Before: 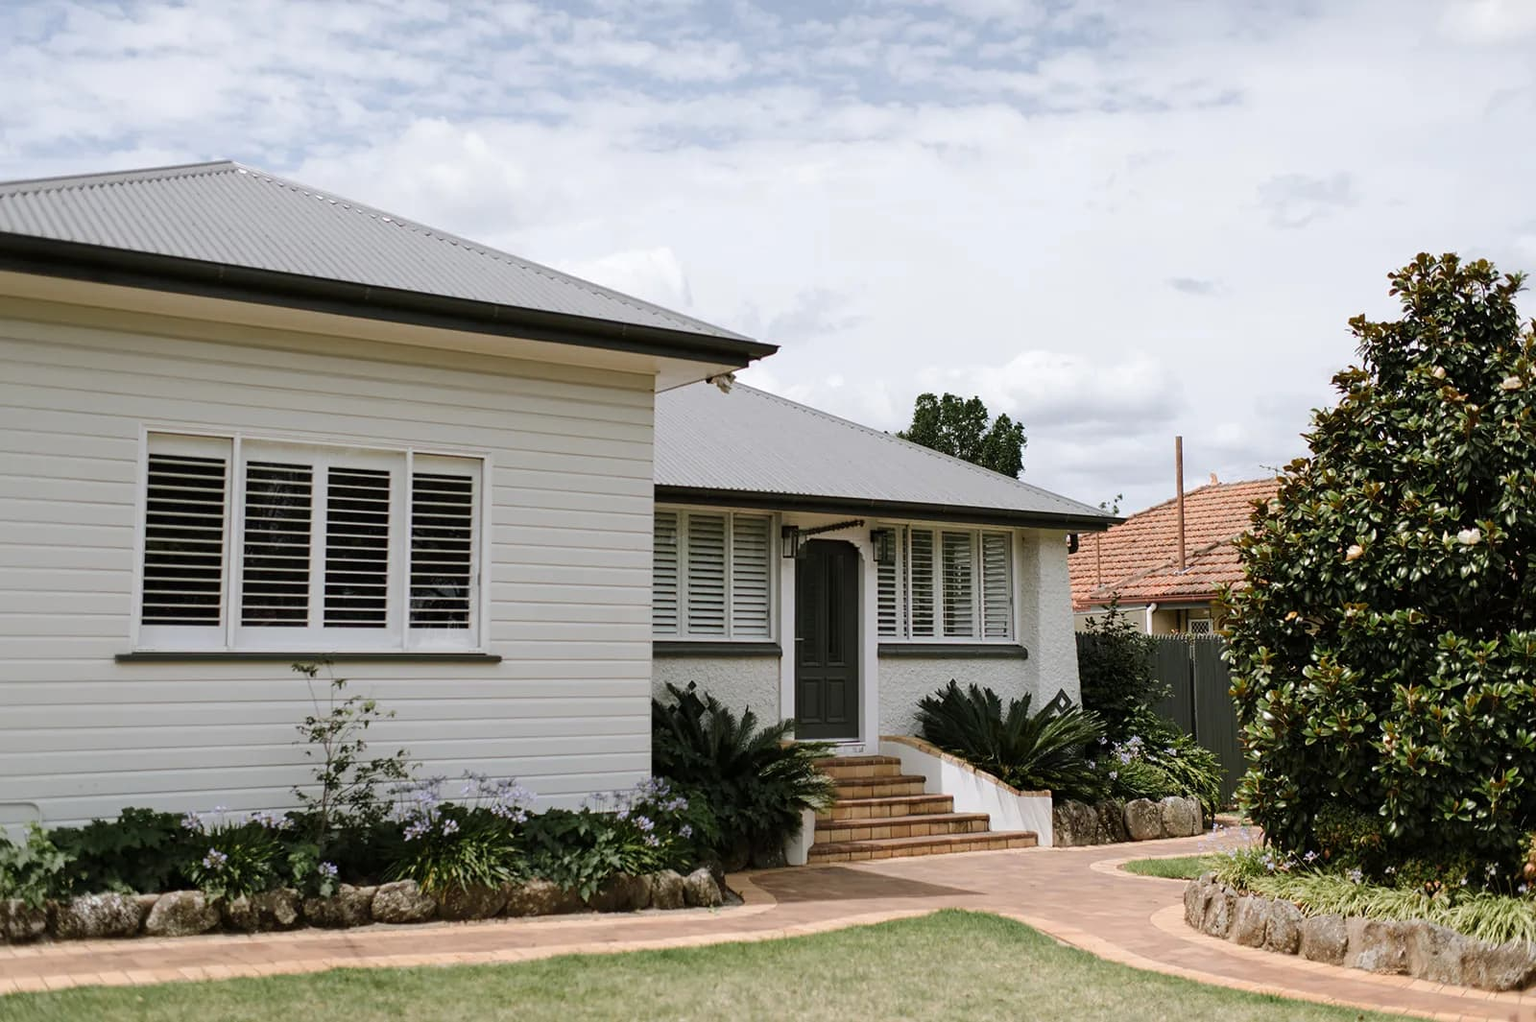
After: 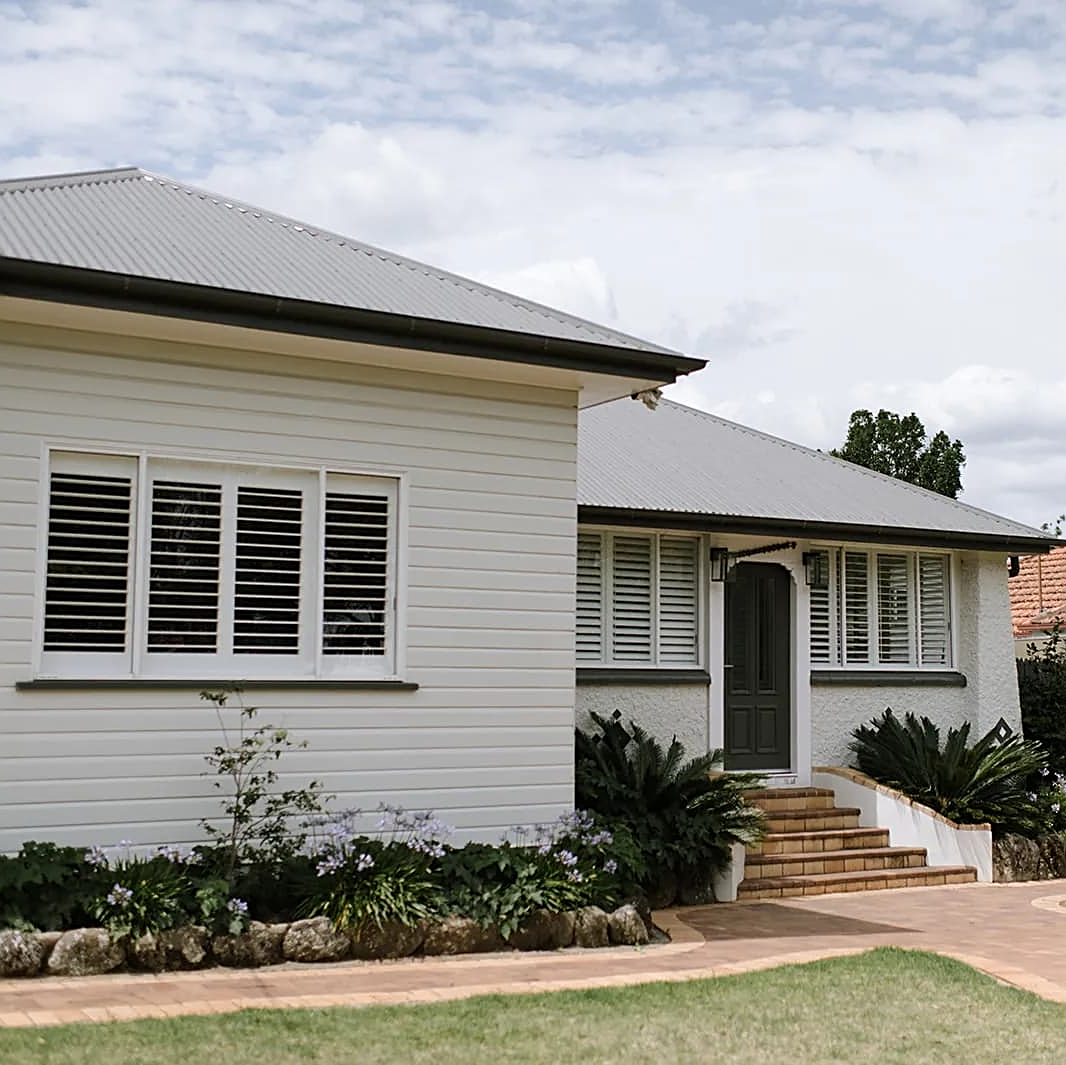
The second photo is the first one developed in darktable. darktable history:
crop and rotate: left 6.617%, right 26.717%
sharpen: on, module defaults
